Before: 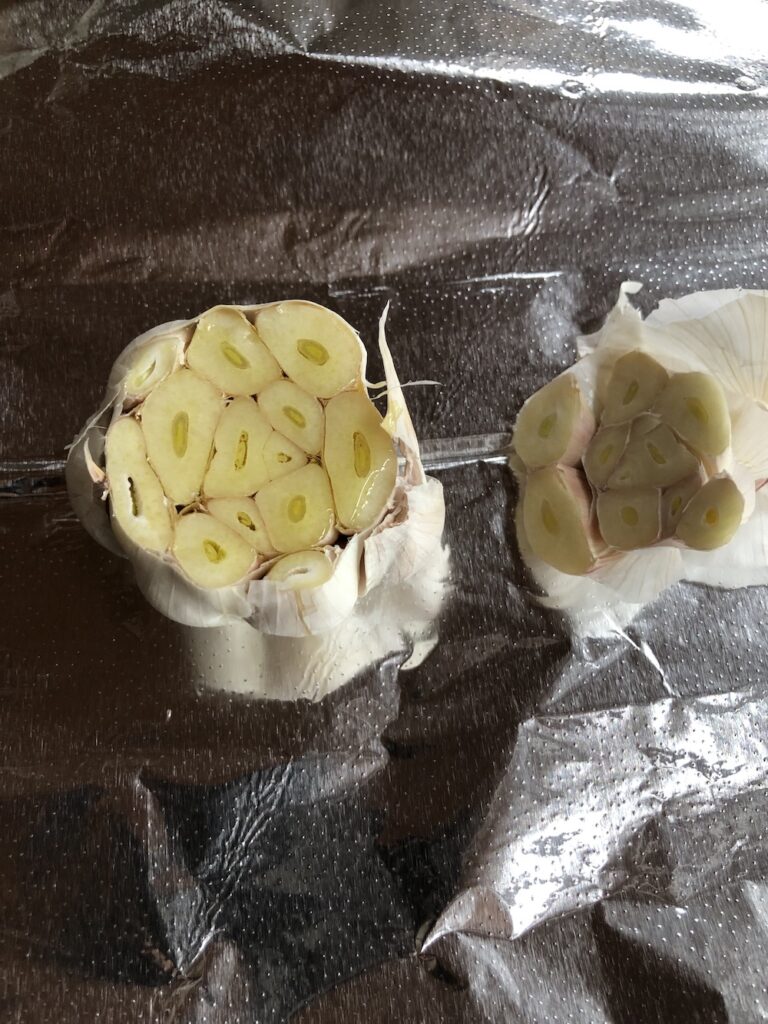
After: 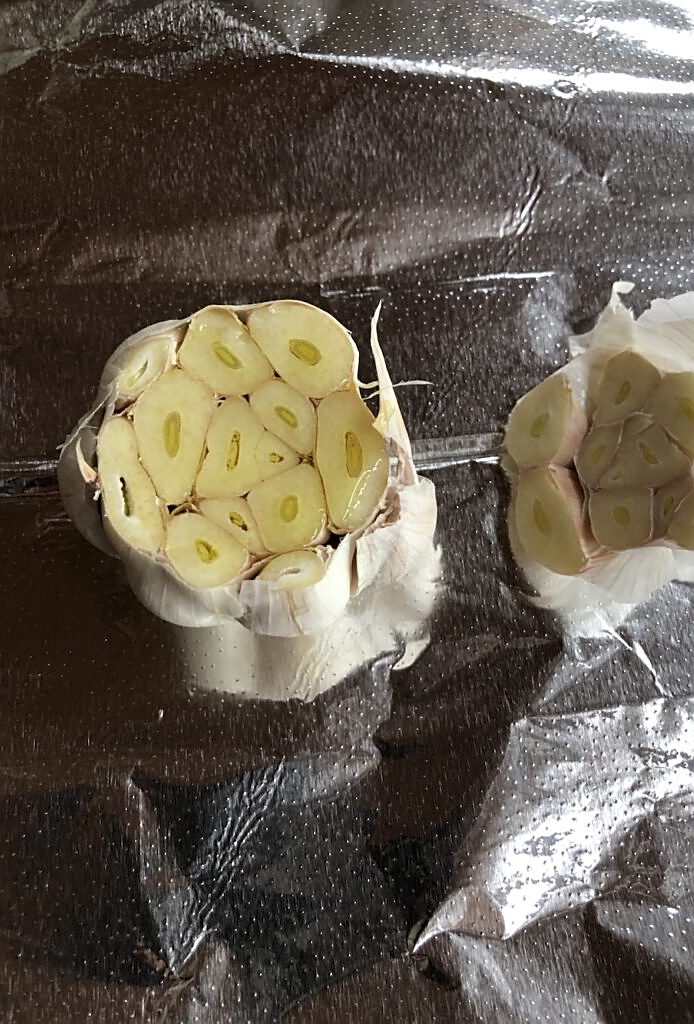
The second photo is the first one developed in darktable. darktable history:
crop and rotate: left 1.093%, right 8.455%
sharpen: on, module defaults
